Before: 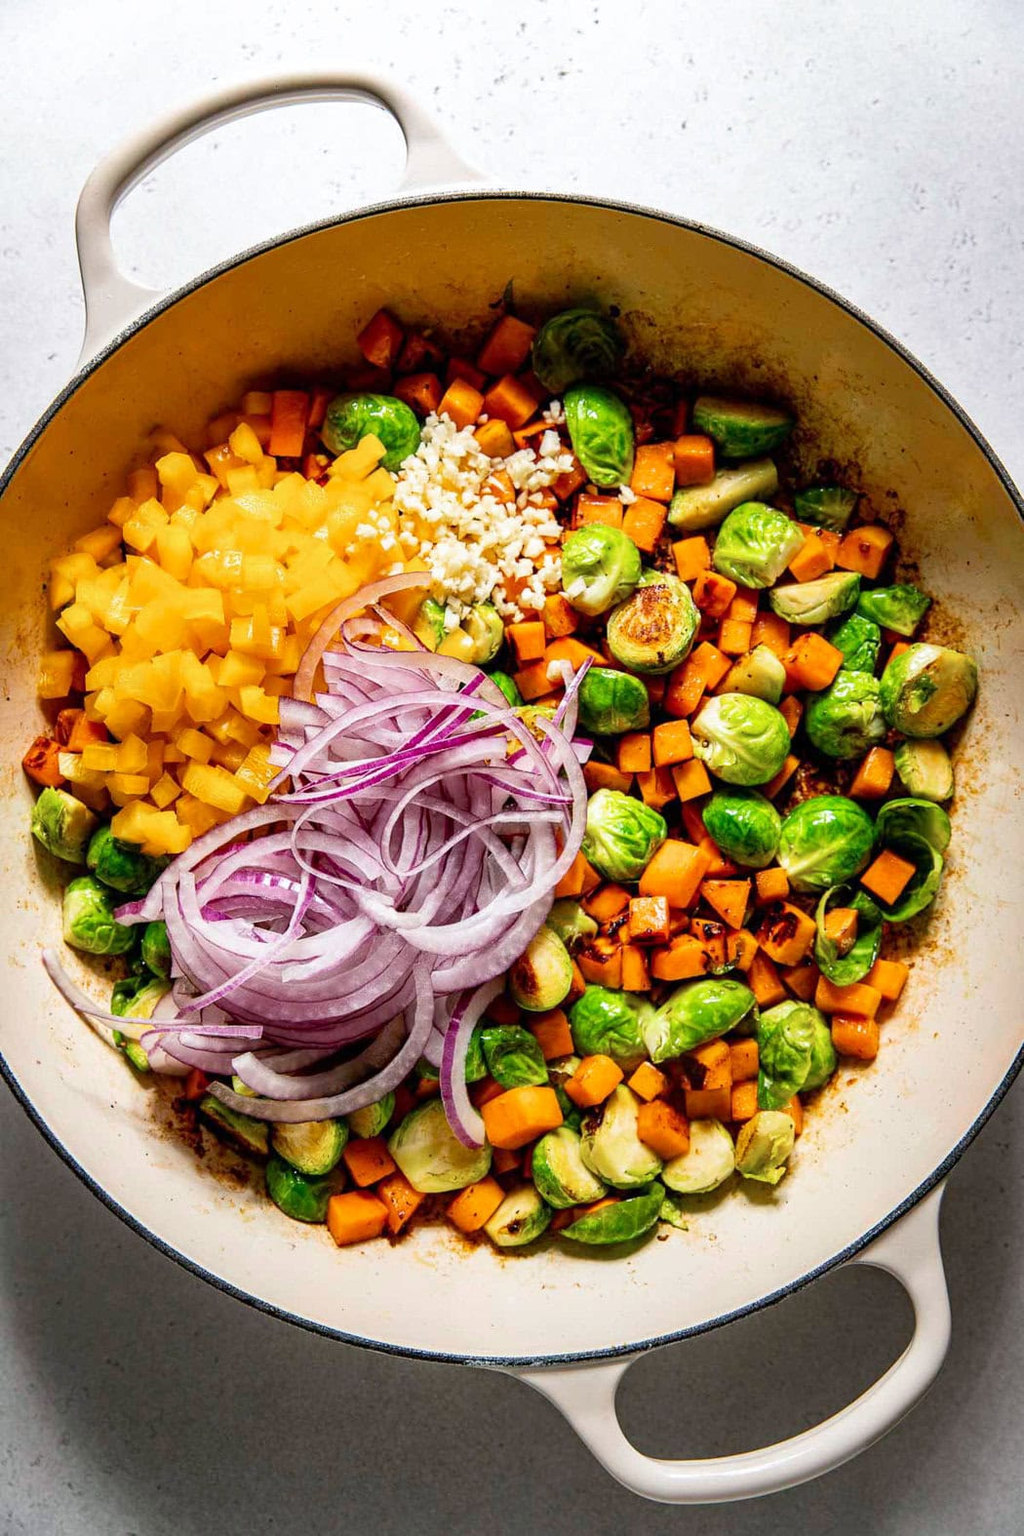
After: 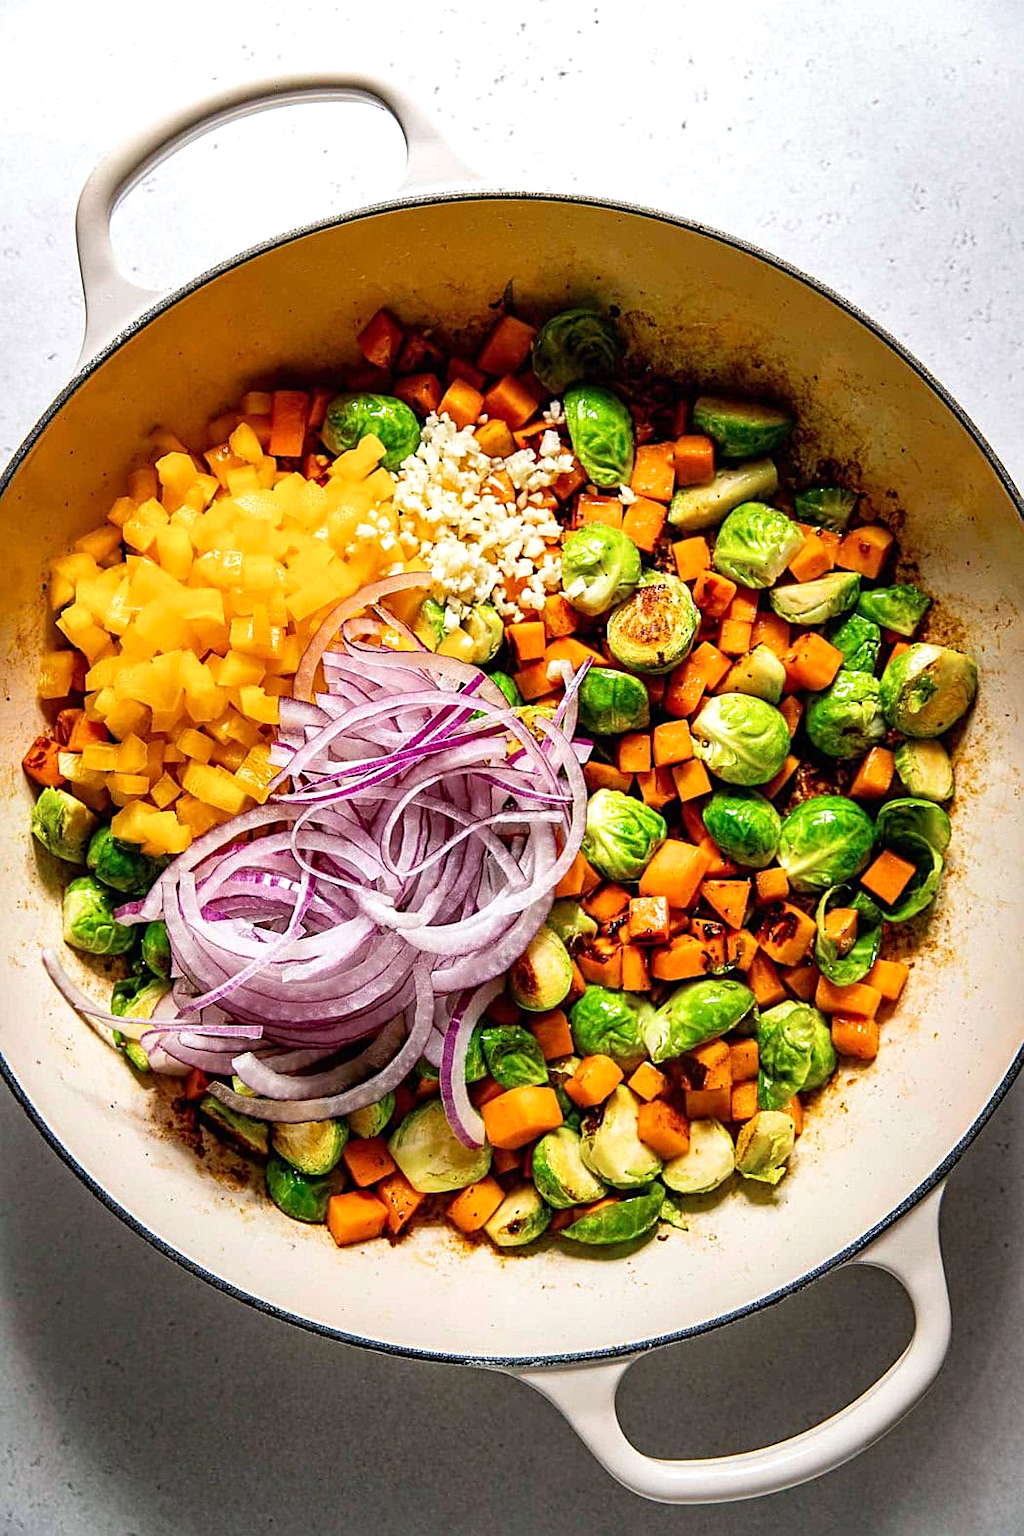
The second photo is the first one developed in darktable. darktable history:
tone equalizer: on, module defaults
exposure: exposure 0.134 EV, compensate highlight preservation false
sharpen: on, module defaults
